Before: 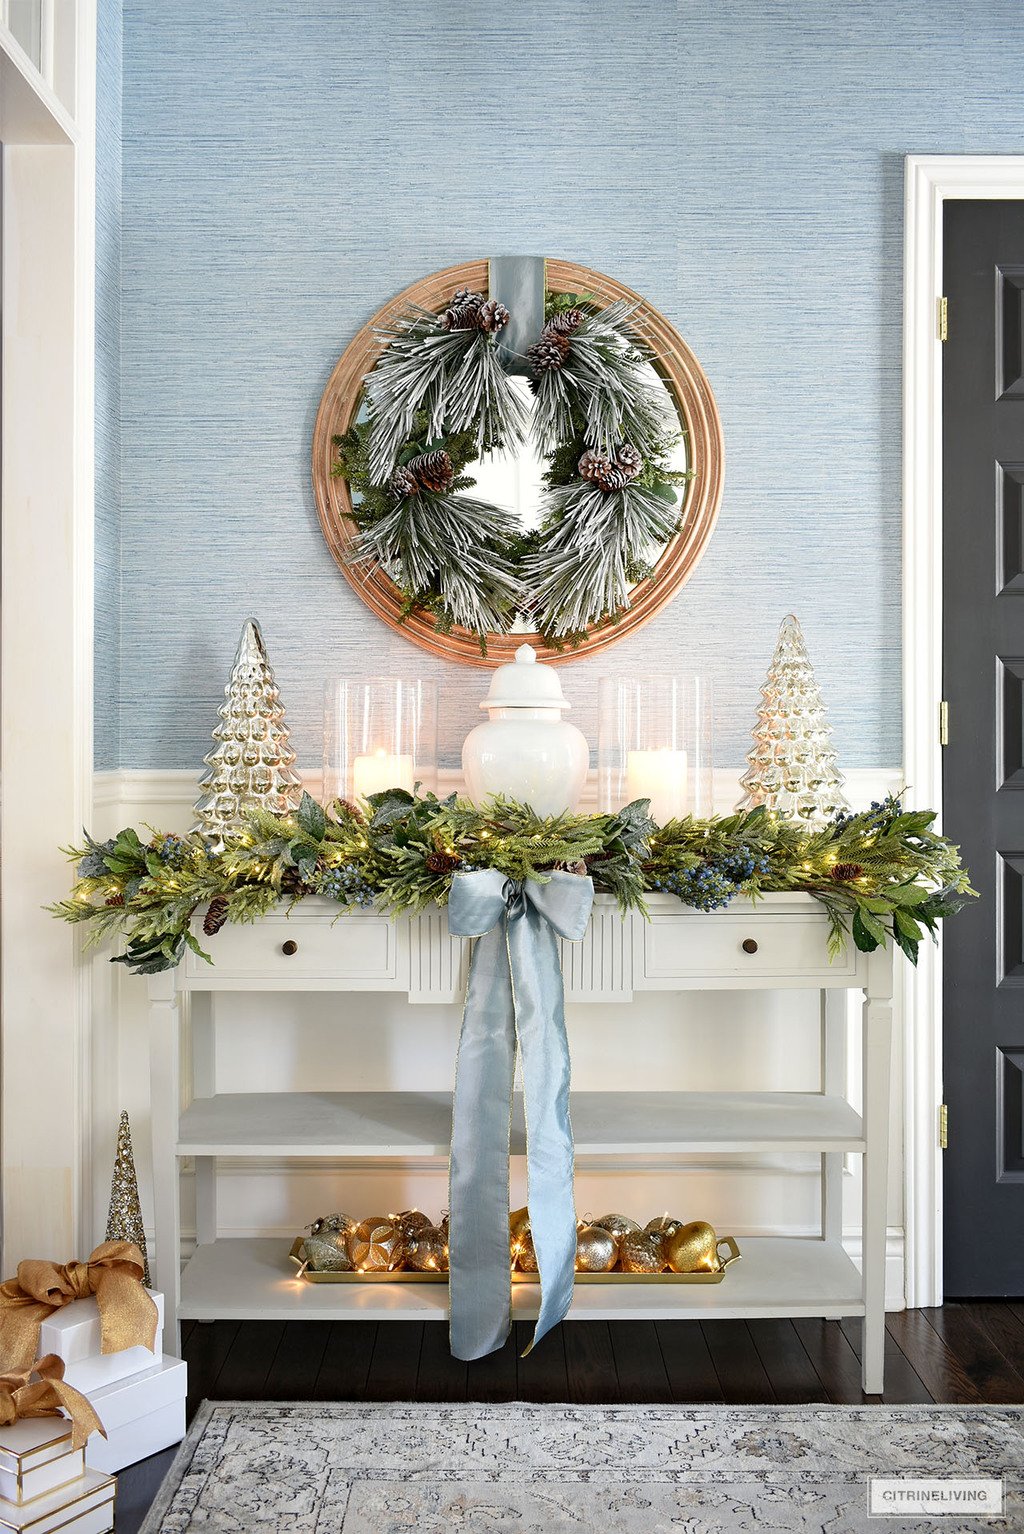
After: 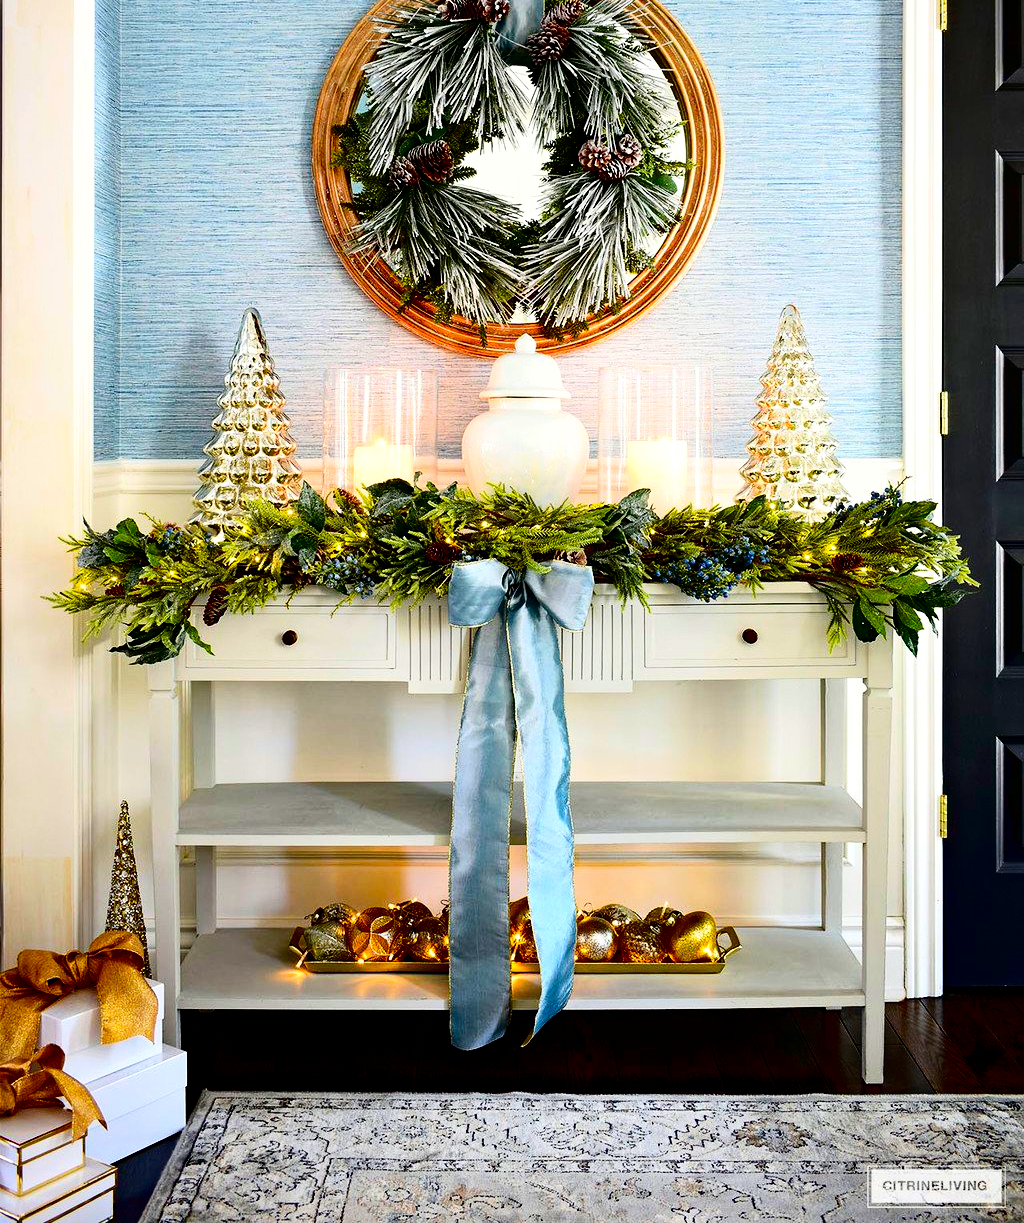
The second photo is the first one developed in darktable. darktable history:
shadows and highlights: shadows -20.17, white point adjustment -1.85, highlights -35.09, highlights color adjustment 42.62%
exposure: black level correction 0.006, compensate highlight preservation false
color balance rgb: perceptual saturation grading › global saturation 30.316%, perceptual brilliance grading › highlights 7.351%, perceptual brilliance grading › mid-tones 3.038%, perceptual brilliance grading › shadows 2.222%, global vibrance 20%
color correction: highlights b* -0.04, saturation 0.976
contrast brightness saturation: contrast 0.089, brightness -0.605, saturation 0.167
base curve: curves: ch0 [(0, 0) (0.028, 0.03) (0.121, 0.232) (0.46, 0.748) (0.859, 0.968) (1, 1)]
crop and rotate: top 20.27%
haze removal: compatibility mode true, adaptive false
